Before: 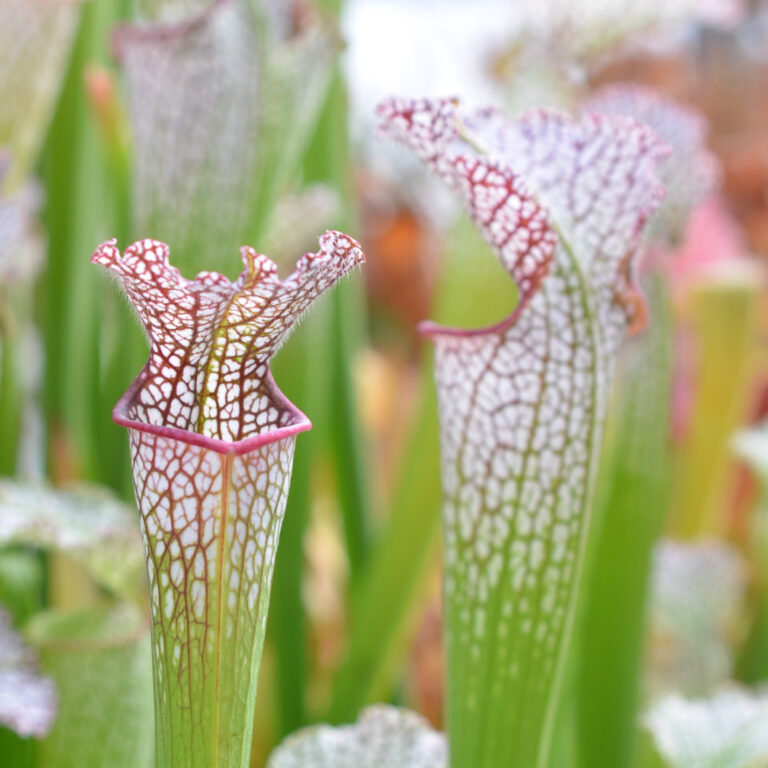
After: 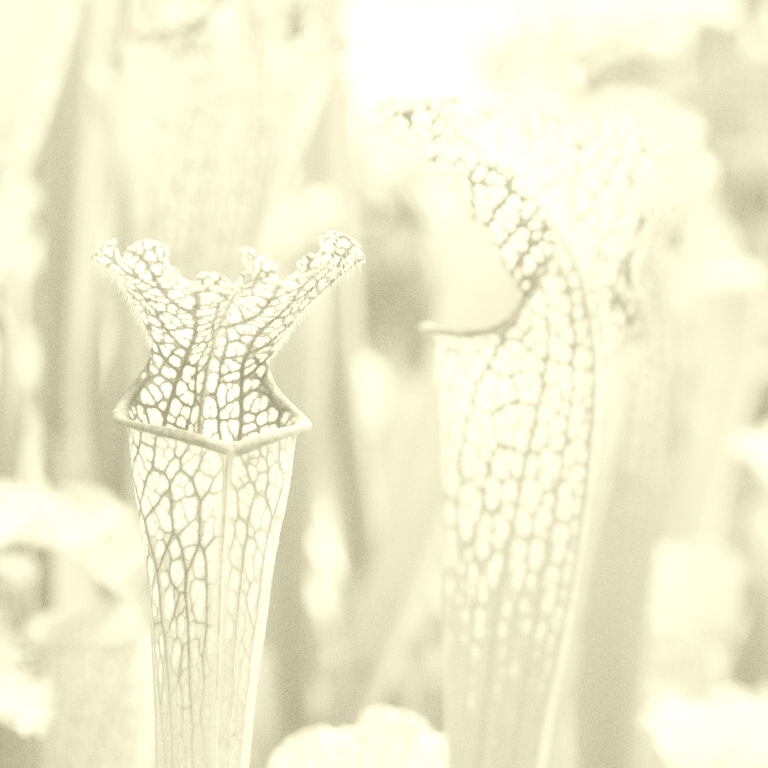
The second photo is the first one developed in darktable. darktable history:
exposure: black level correction 0.001, exposure 0.5 EV, compensate exposure bias true, compensate highlight preservation false
colorize: hue 43.2°, saturation 40%, version 1
contrast brightness saturation: contrast 0.2, brightness -0.11, saturation 0.1
grain: coarseness 0.09 ISO
